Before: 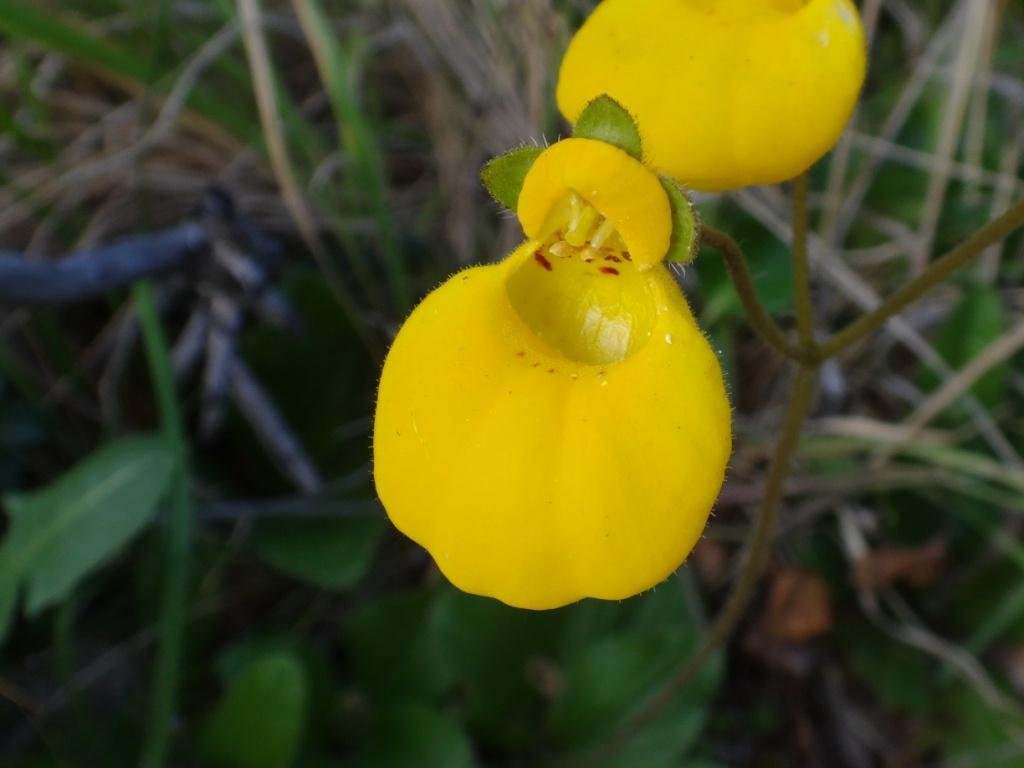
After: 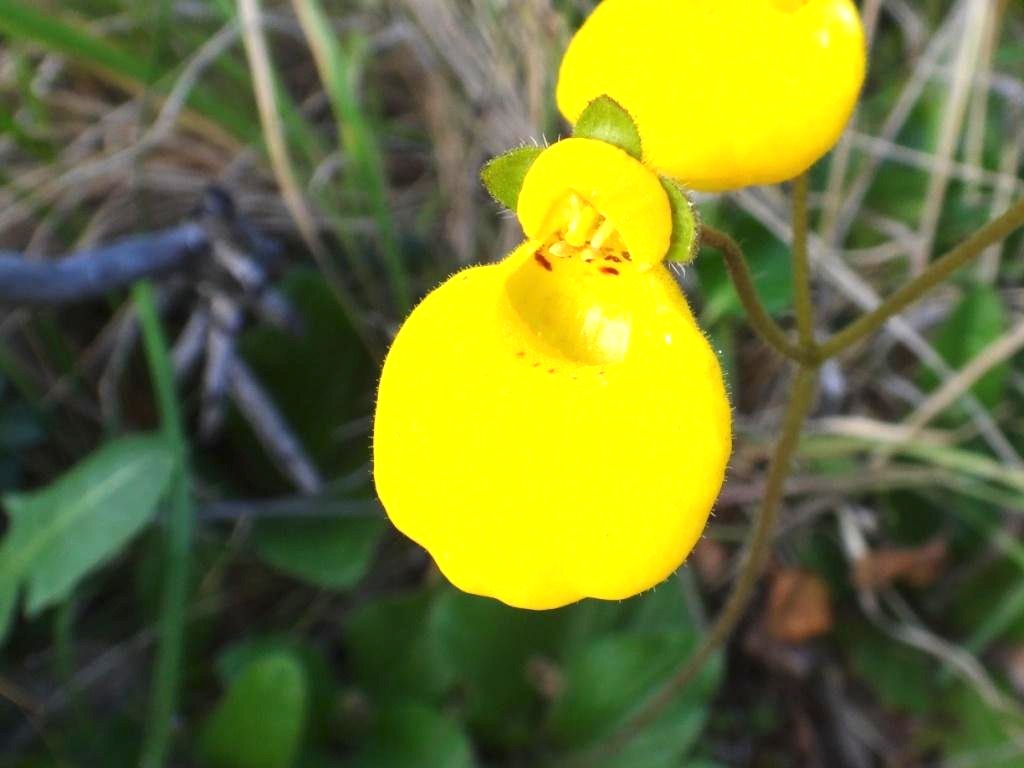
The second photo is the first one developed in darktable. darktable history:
exposure: black level correction 0, exposure 1.279 EV, compensate exposure bias true, compensate highlight preservation false
